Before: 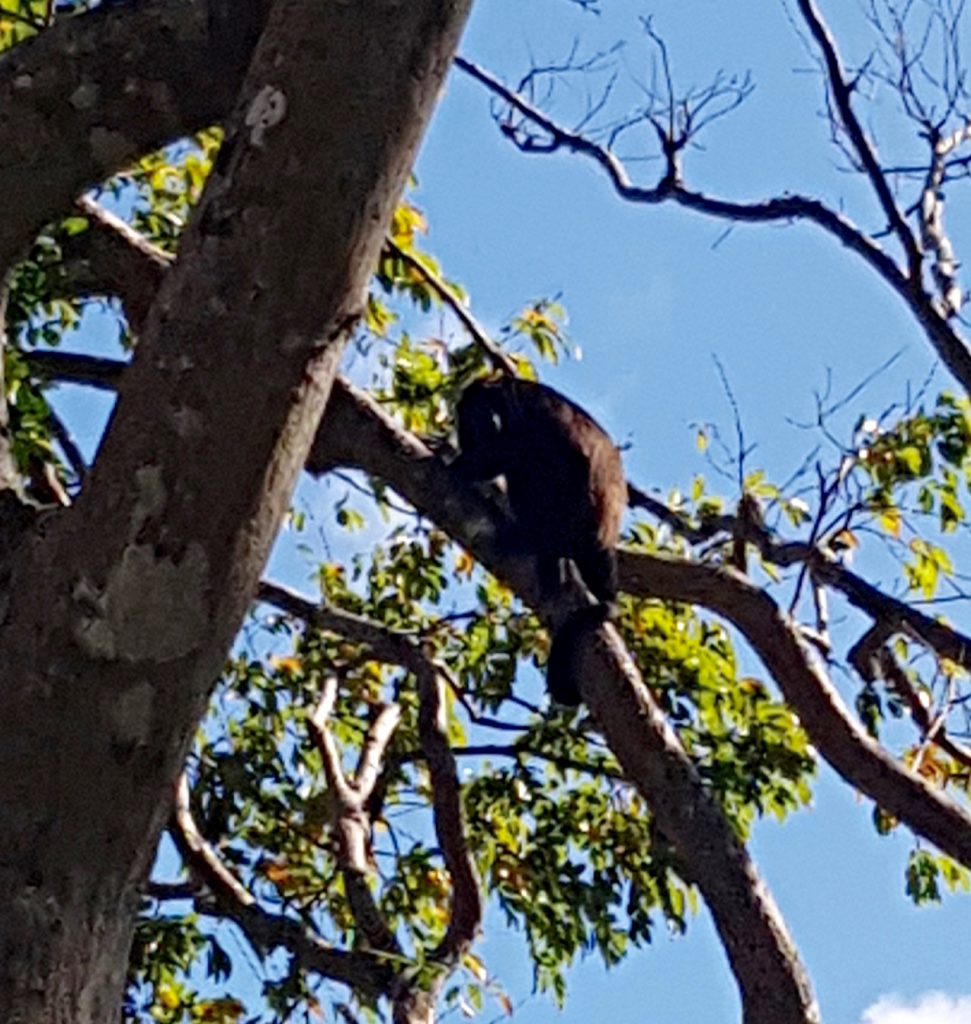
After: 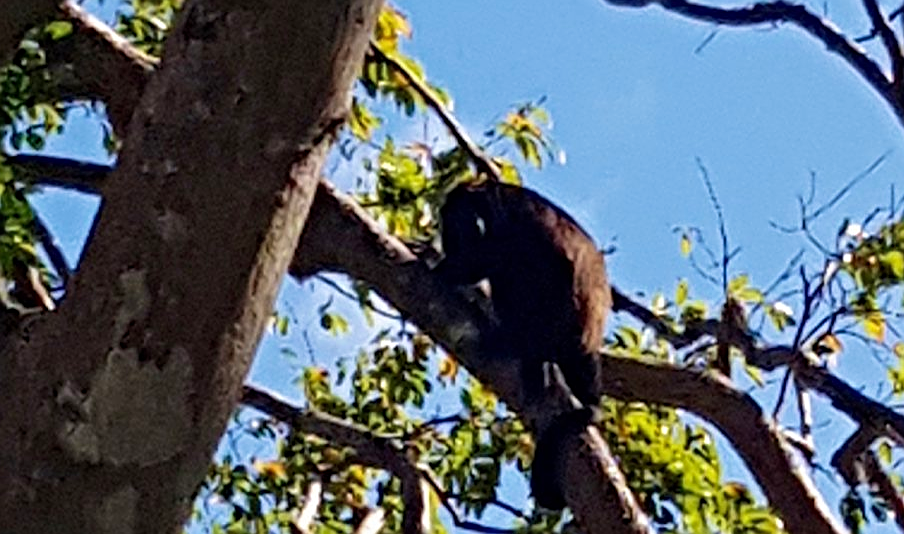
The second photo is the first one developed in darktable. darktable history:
crop: left 1.744%, top 19.225%, right 5.069%, bottom 28.357%
sharpen: on, module defaults
velvia: on, module defaults
